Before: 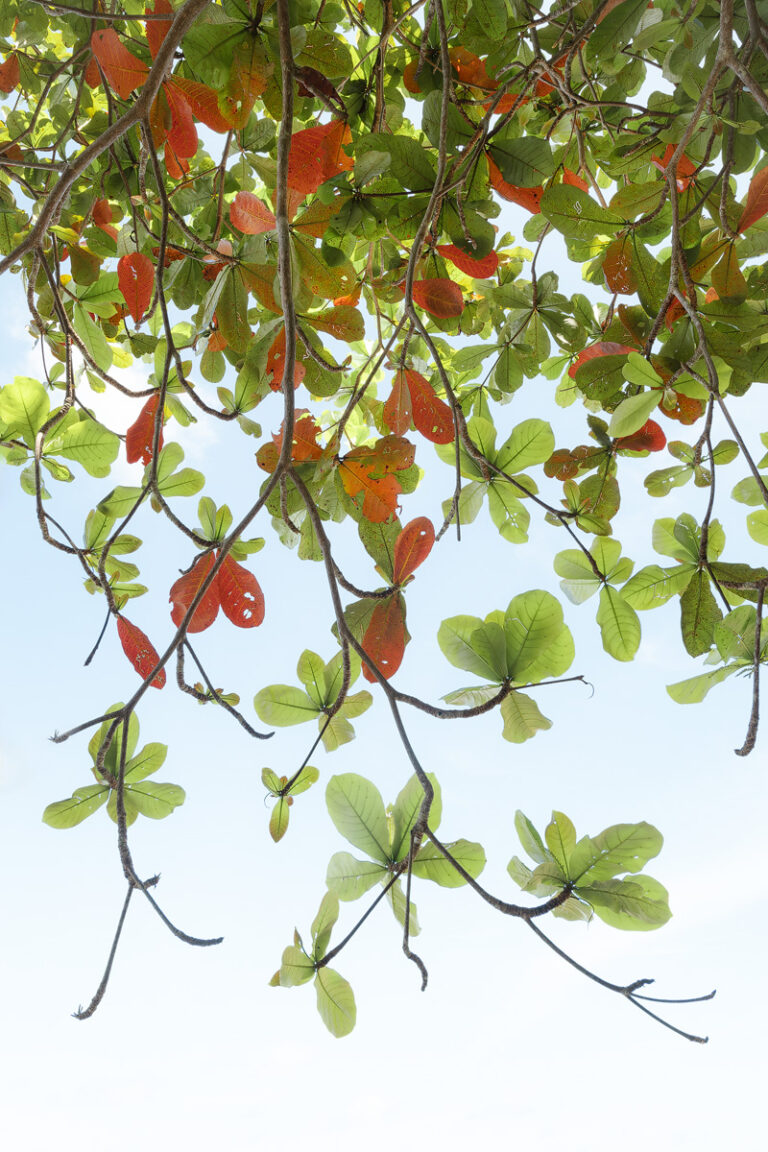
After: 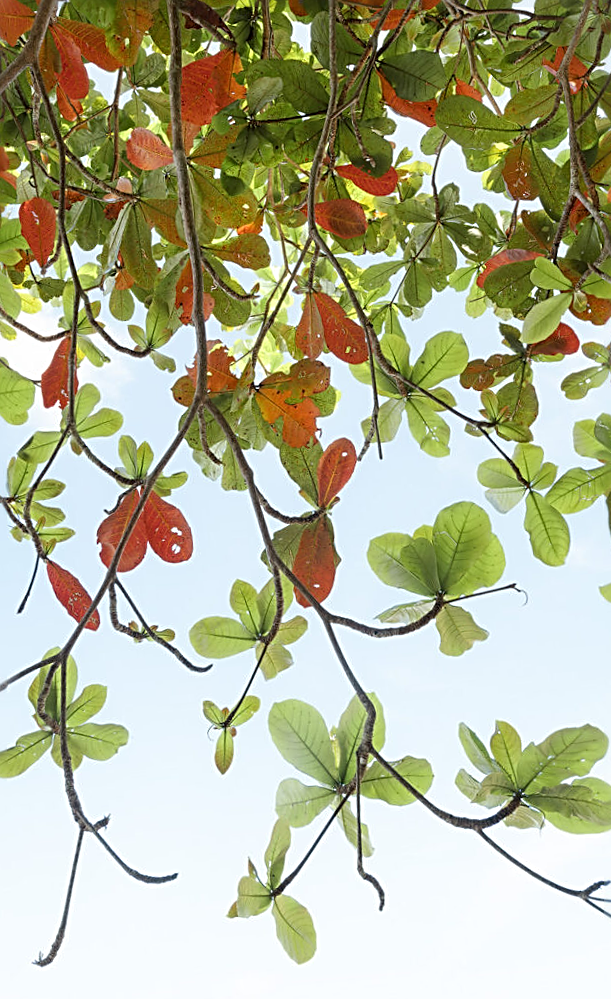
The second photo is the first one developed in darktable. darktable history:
rotate and perspective: rotation -4.57°, crop left 0.054, crop right 0.944, crop top 0.087, crop bottom 0.914
crop and rotate: left 9.597%, right 10.195%
sharpen: radius 2.584, amount 0.688
